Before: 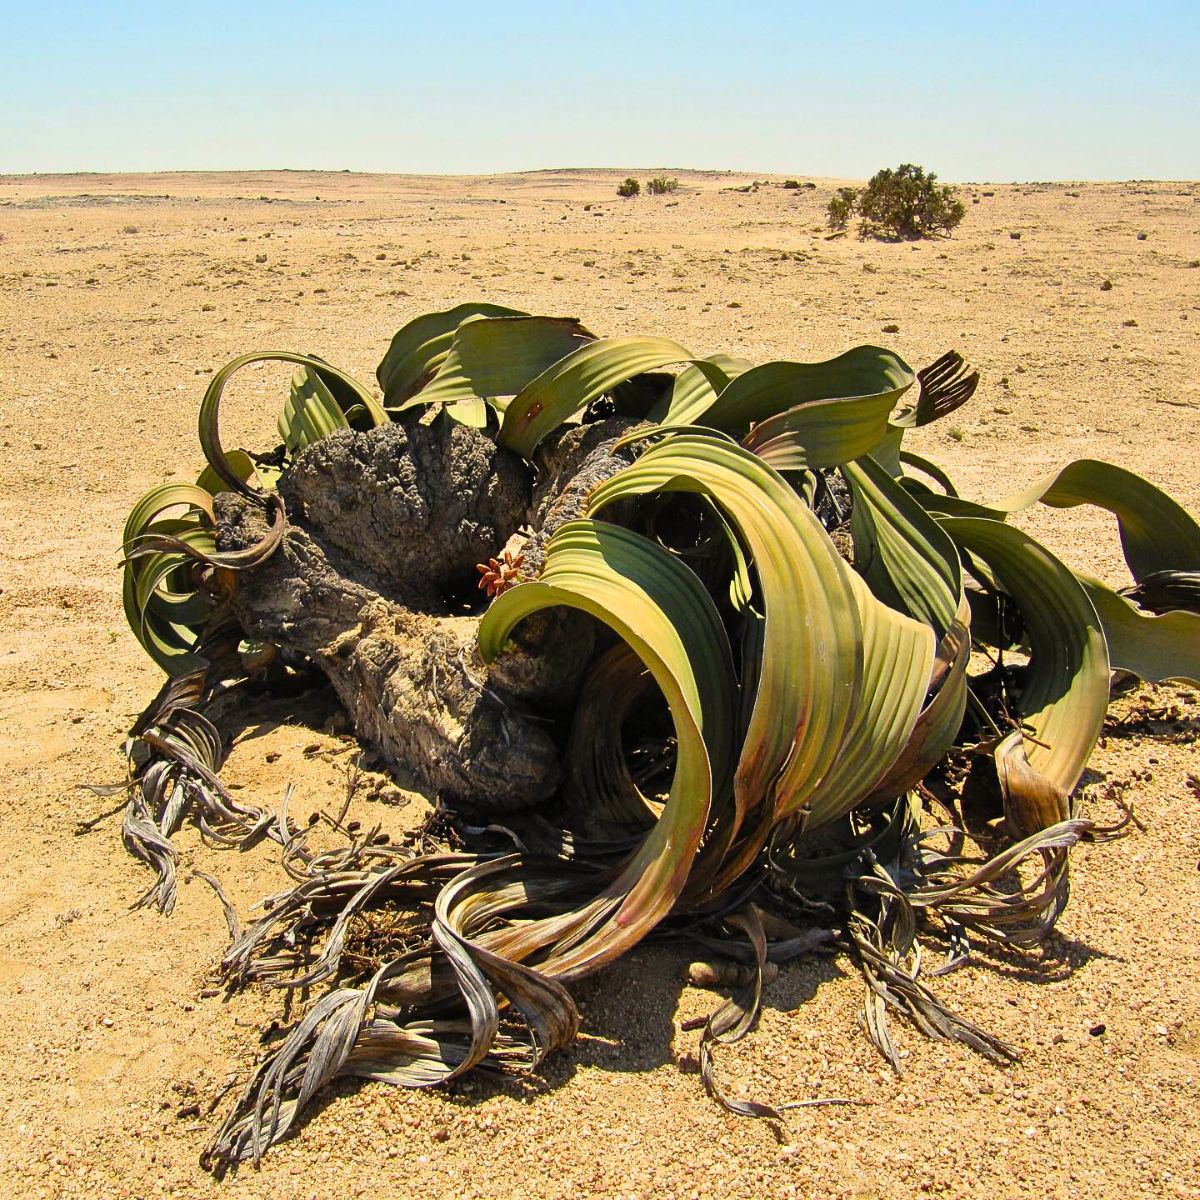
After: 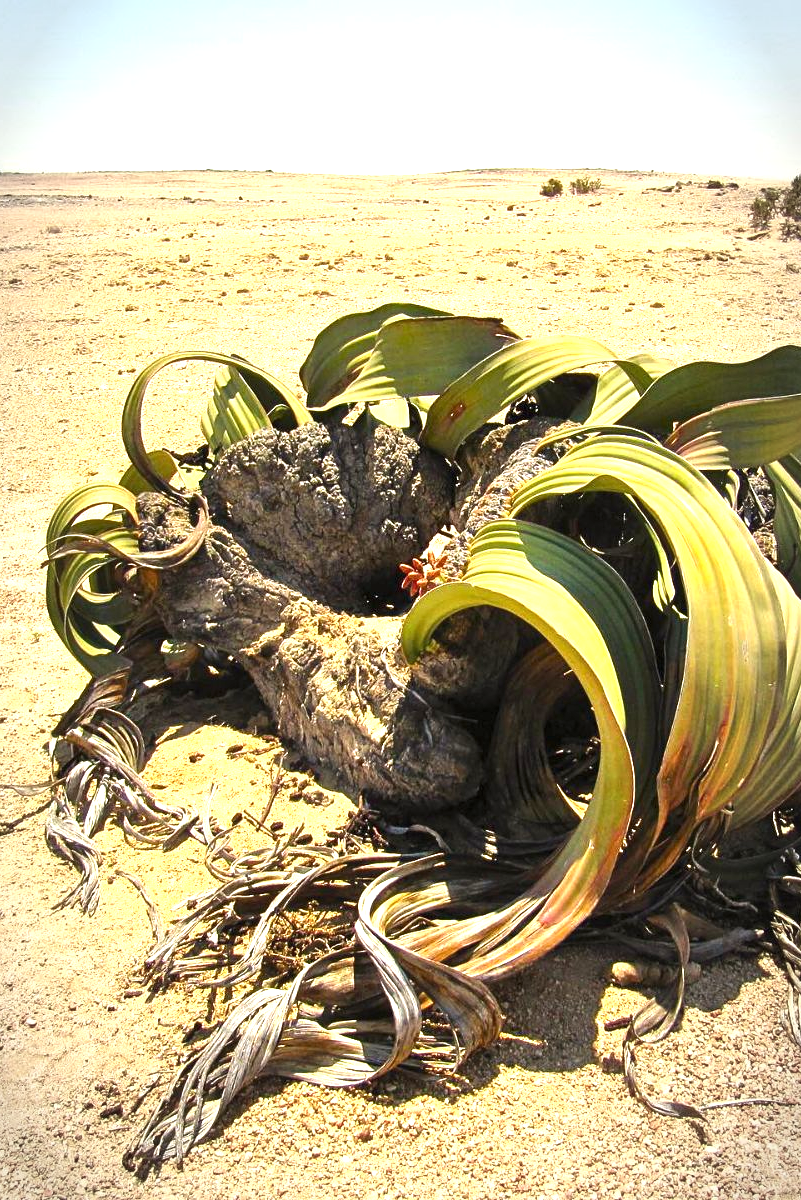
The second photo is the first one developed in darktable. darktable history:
exposure: black level correction 0, exposure 1.101 EV, compensate exposure bias true, compensate highlight preservation false
vignetting: automatic ratio true
crop and rotate: left 6.466%, right 26.756%
tone equalizer: on, module defaults
